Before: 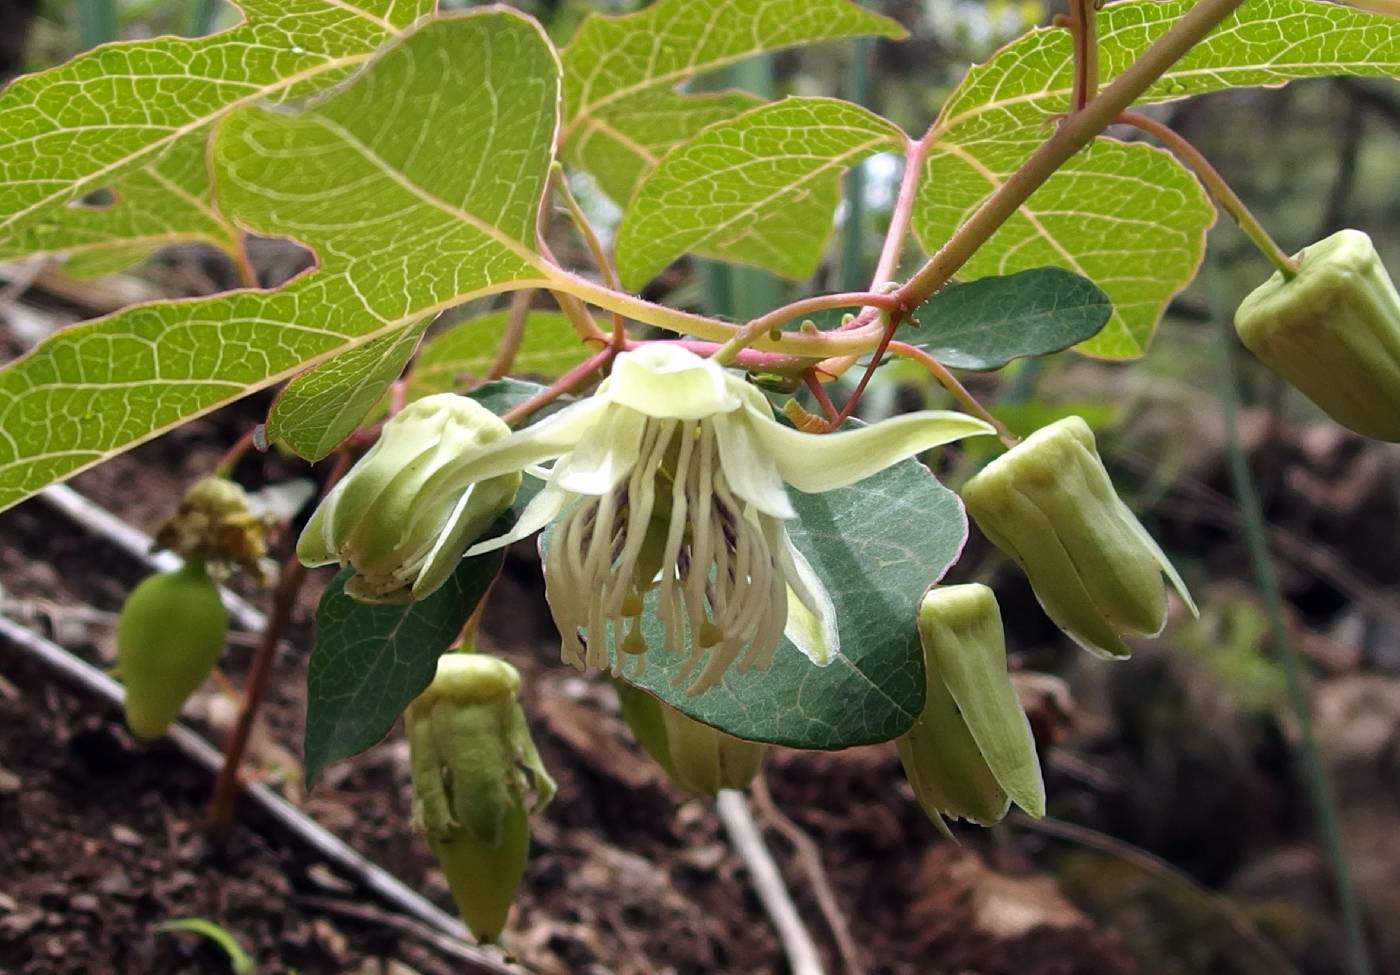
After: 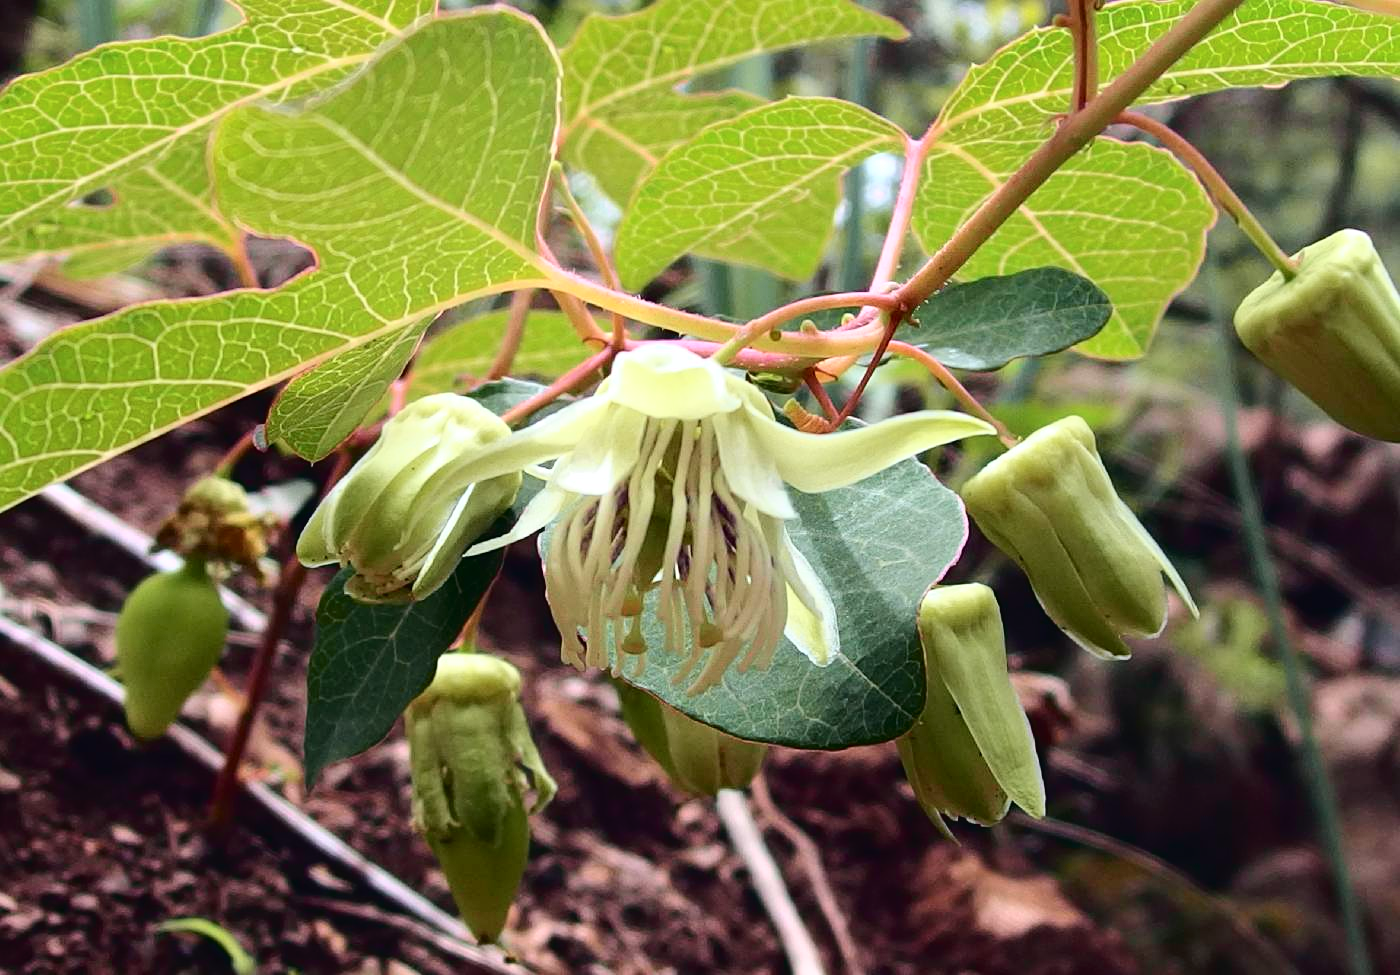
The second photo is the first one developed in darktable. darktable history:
tone curve: curves: ch0 [(0, 0.023) (0.087, 0.065) (0.184, 0.168) (0.45, 0.54) (0.57, 0.683) (0.722, 0.825) (0.877, 0.948) (1, 1)]; ch1 [(0, 0) (0.388, 0.369) (0.44, 0.44) (0.489, 0.481) (0.534, 0.561) (0.657, 0.659) (1, 1)]; ch2 [(0, 0) (0.353, 0.317) (0.408, 0.427) (0.472, 0.46) (0.5, 0.496) (0.537, 0.534) (0.576, 0.592) (0.625, 0.631) (1, 1)], color space Lab, independent channels, preserve colors none
sharpen: amount 0.203
color correction: highlights b* -0.006, saturation 1.1
